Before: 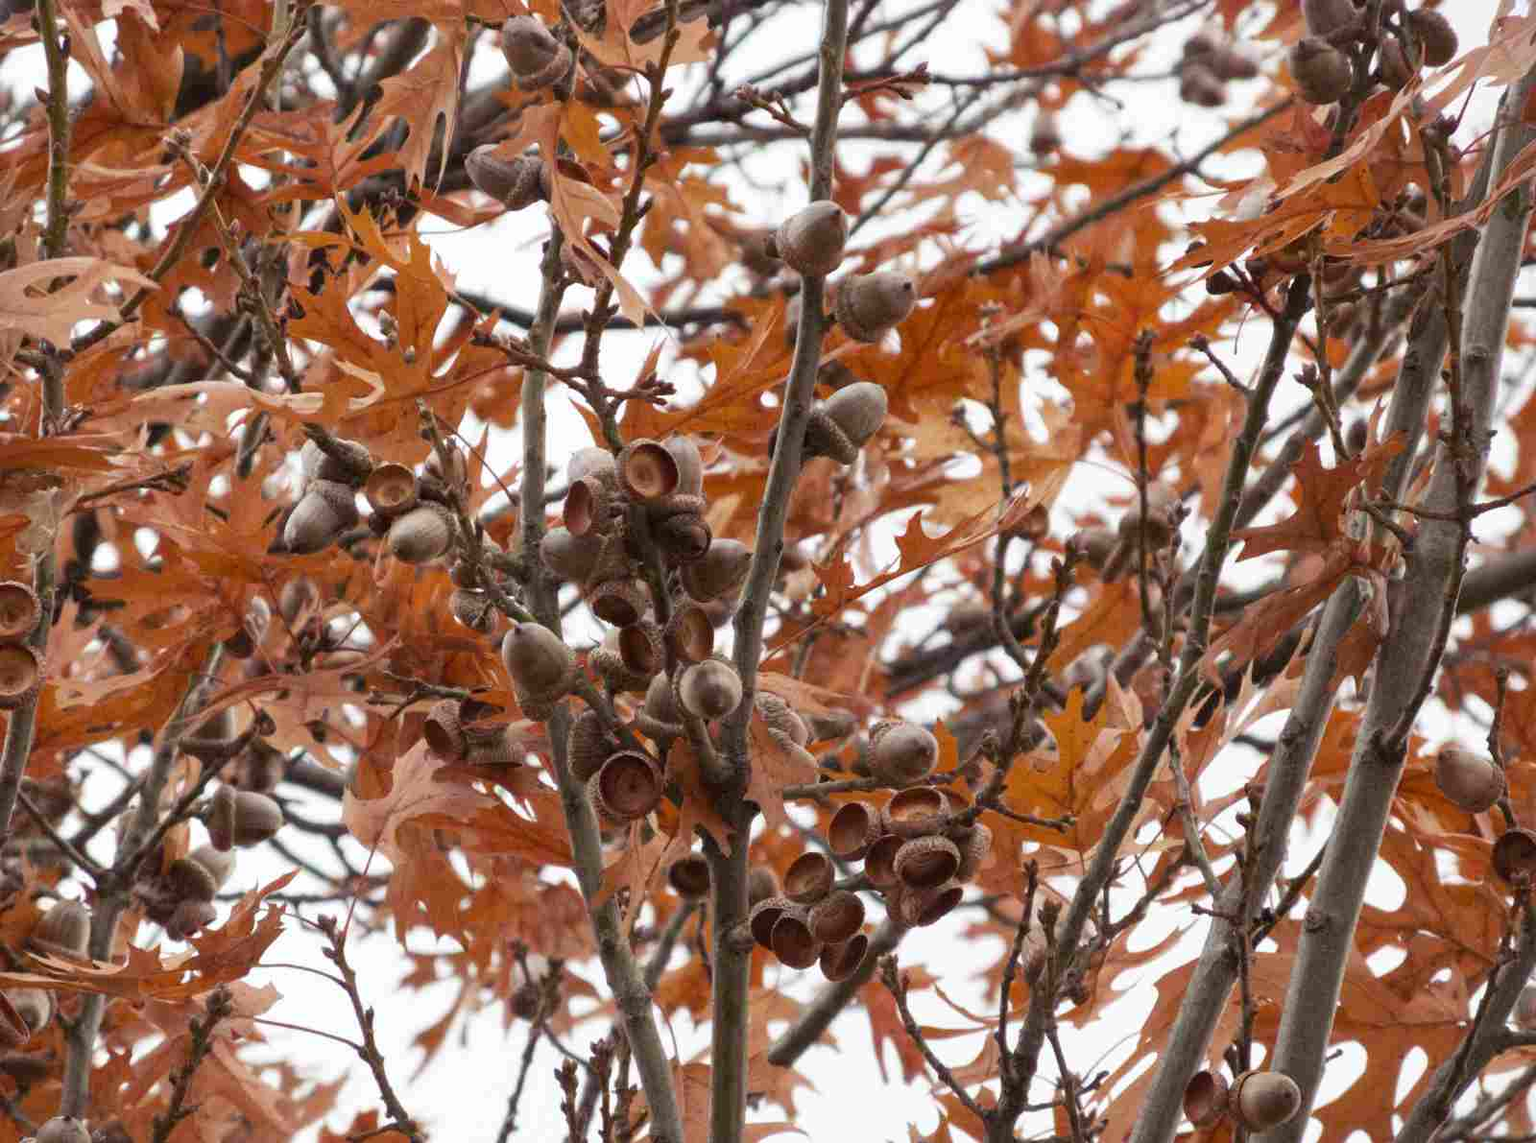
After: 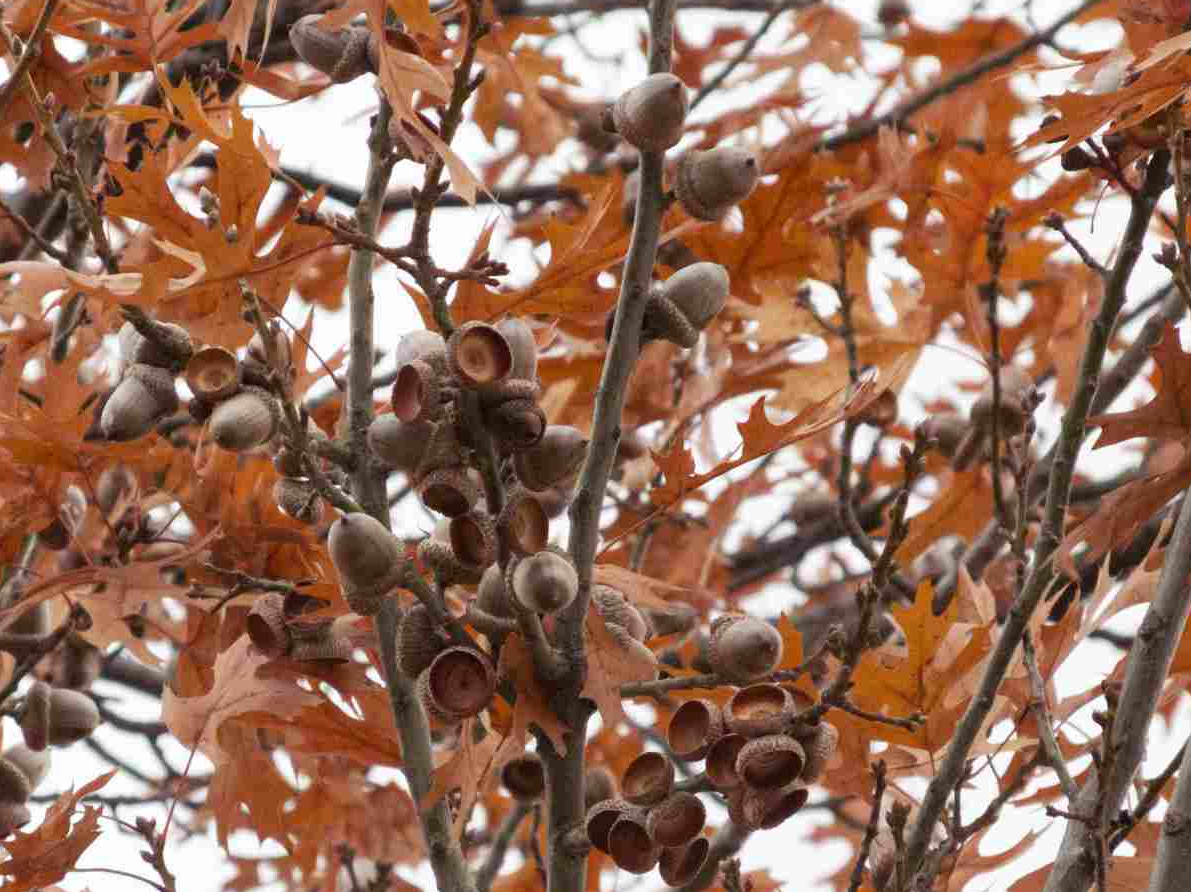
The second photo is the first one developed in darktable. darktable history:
crop and rotate: left 12.21%, top 11.423%, right 13.299%, bottom 13.639%
